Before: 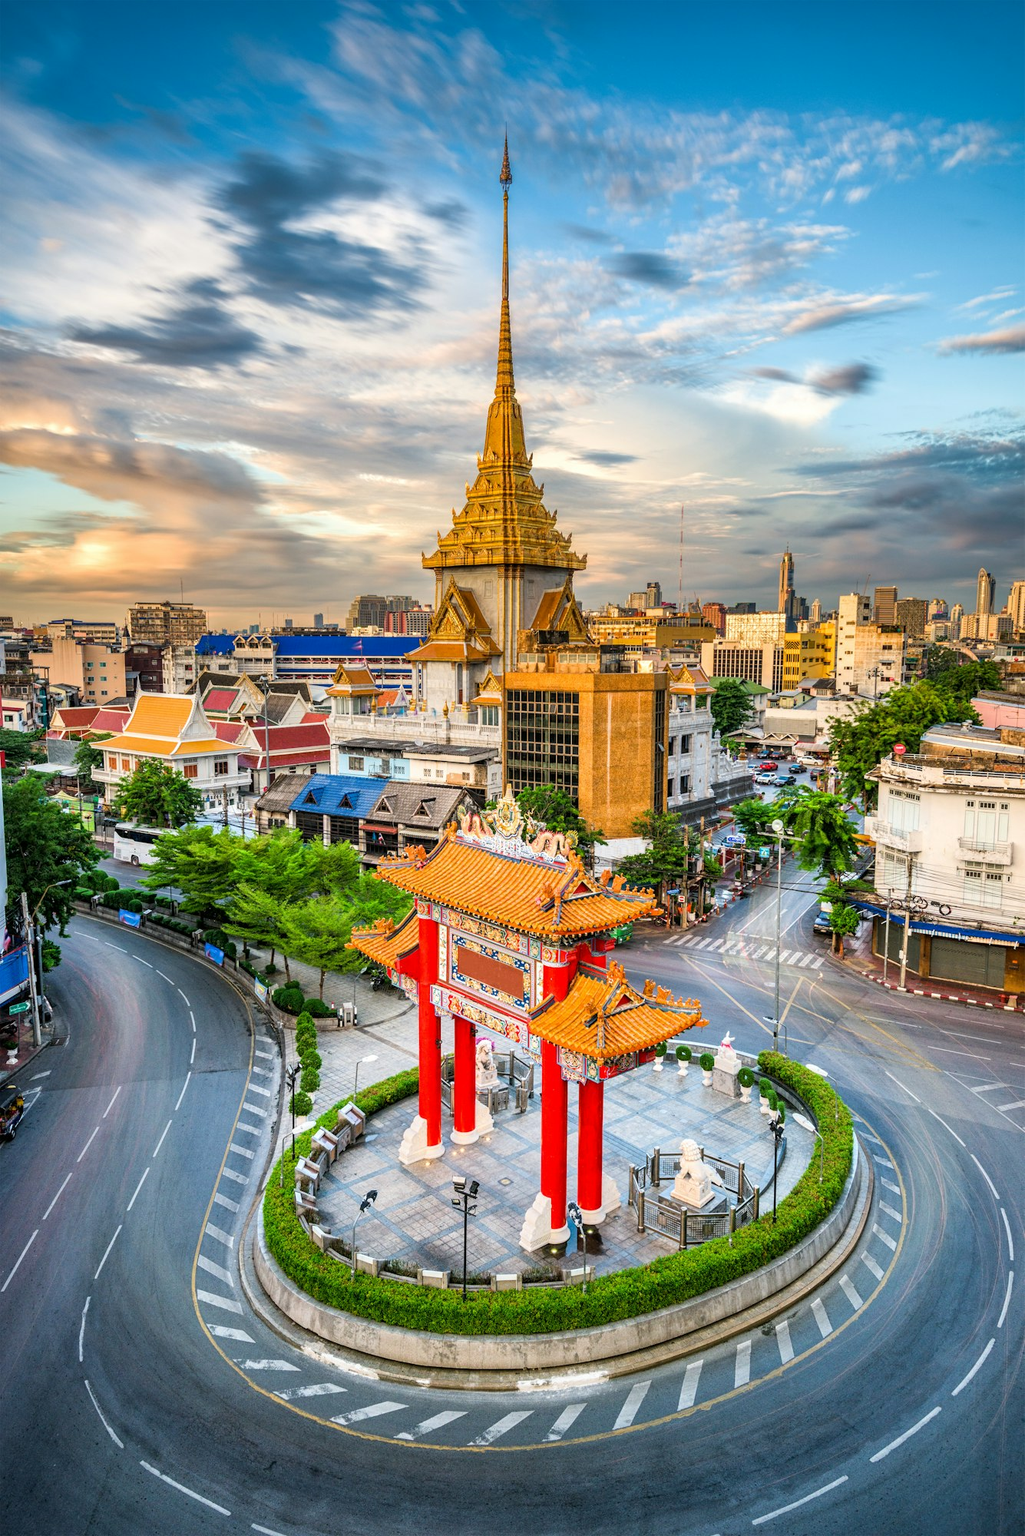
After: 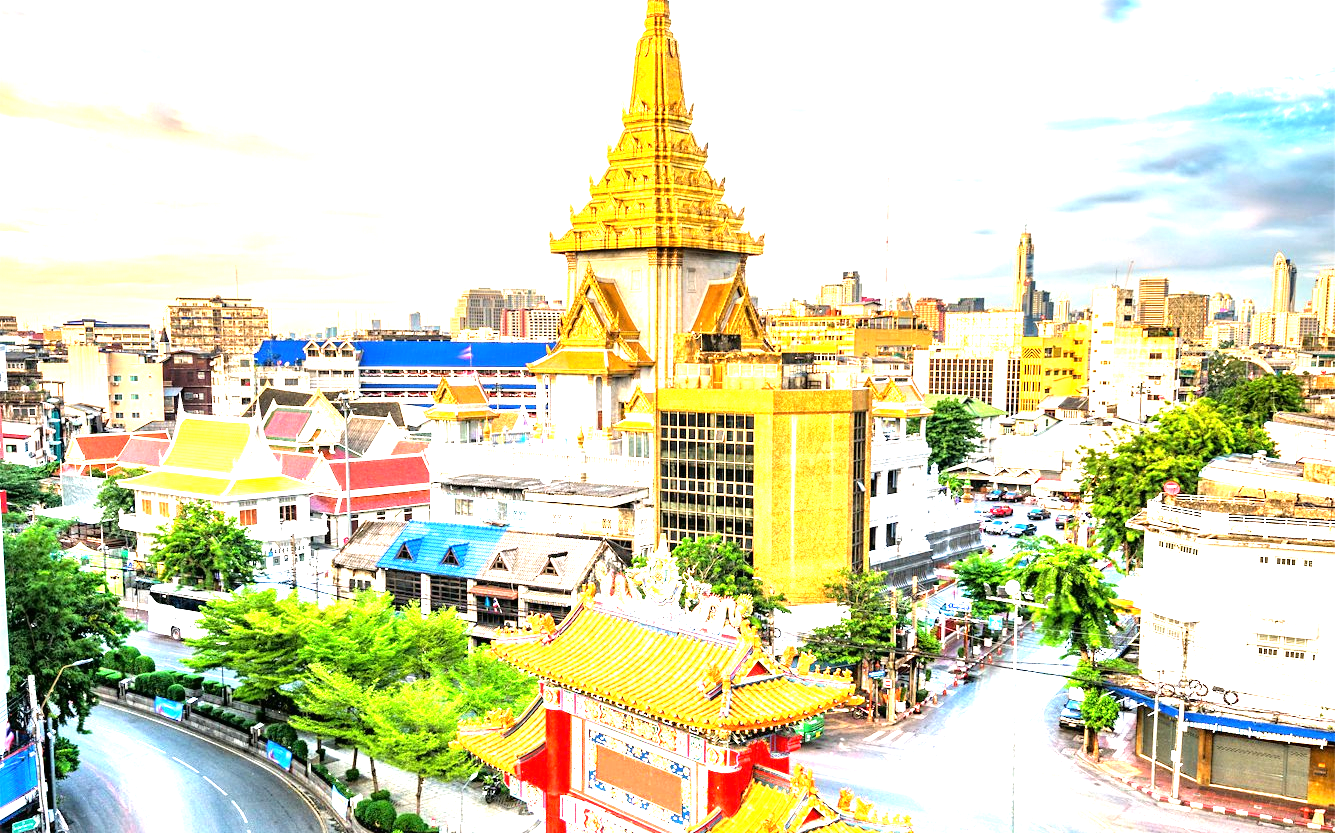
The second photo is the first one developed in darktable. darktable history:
crop and rotate: top 24.379%, bottom 33.954%
exposure: black level correction 0, exposure 1.377 EV, compensate highlight preservation false
tone equalizer: -8 EV -0.778 EV, -7 EV -0.692 EV, -6 EV -0.638 EV, -5 EV -0.396 EV, -3 EV 0.376 EV, -2 EV 0.6 EV, -1 EV 0.693 EV, +0 EV 0.762 EV
